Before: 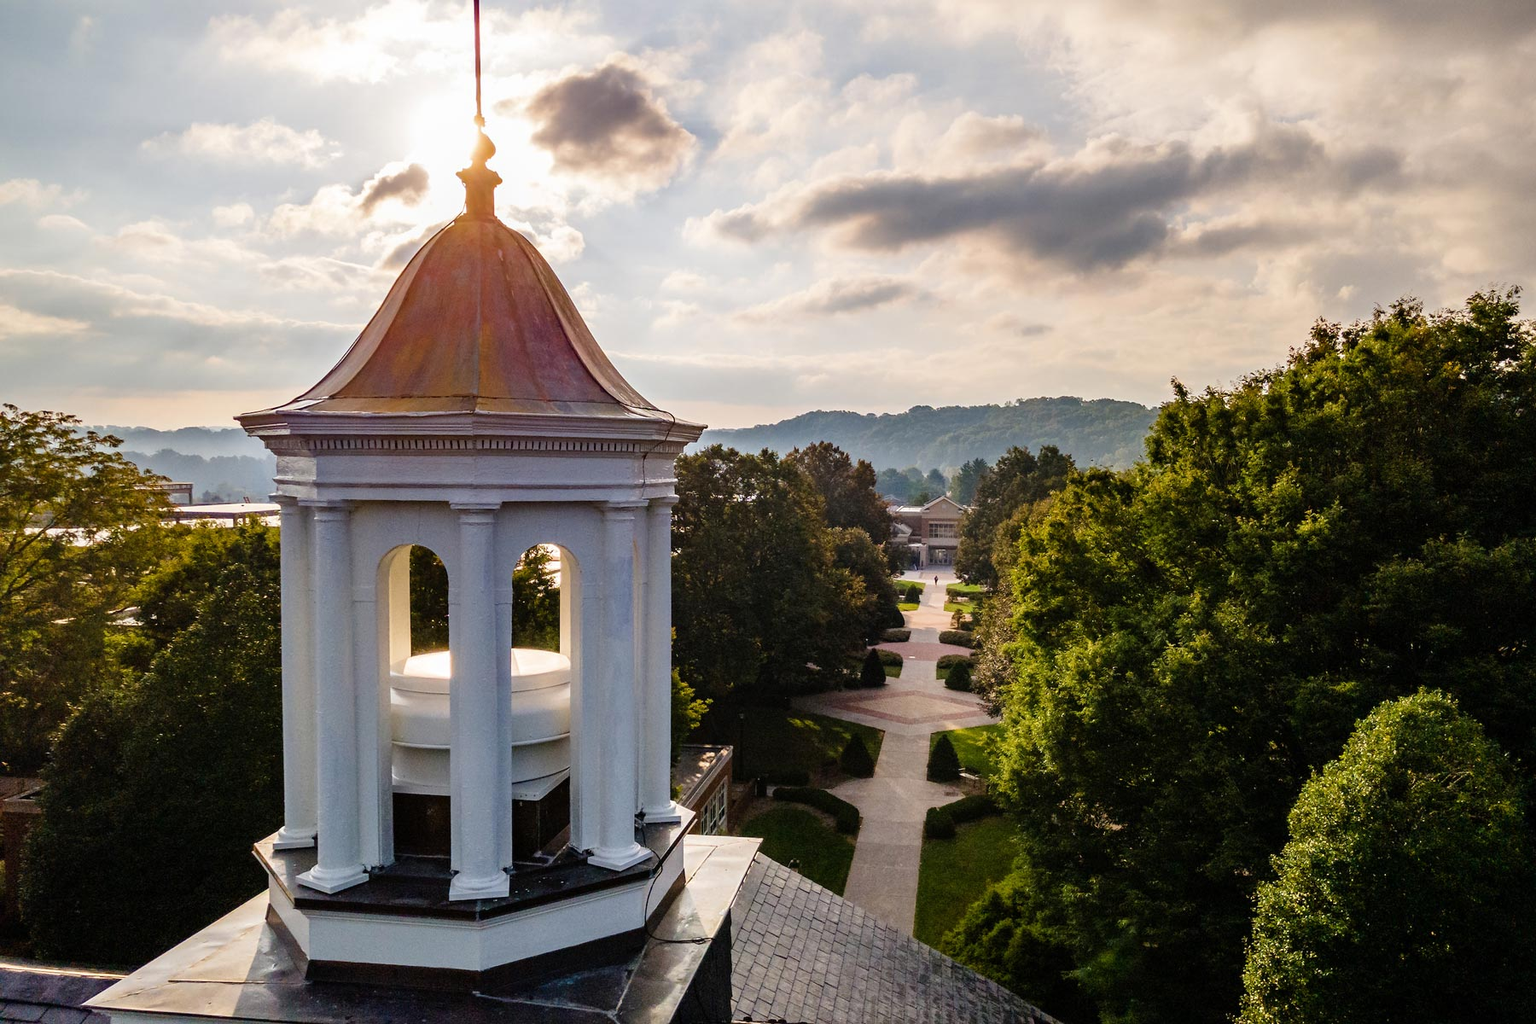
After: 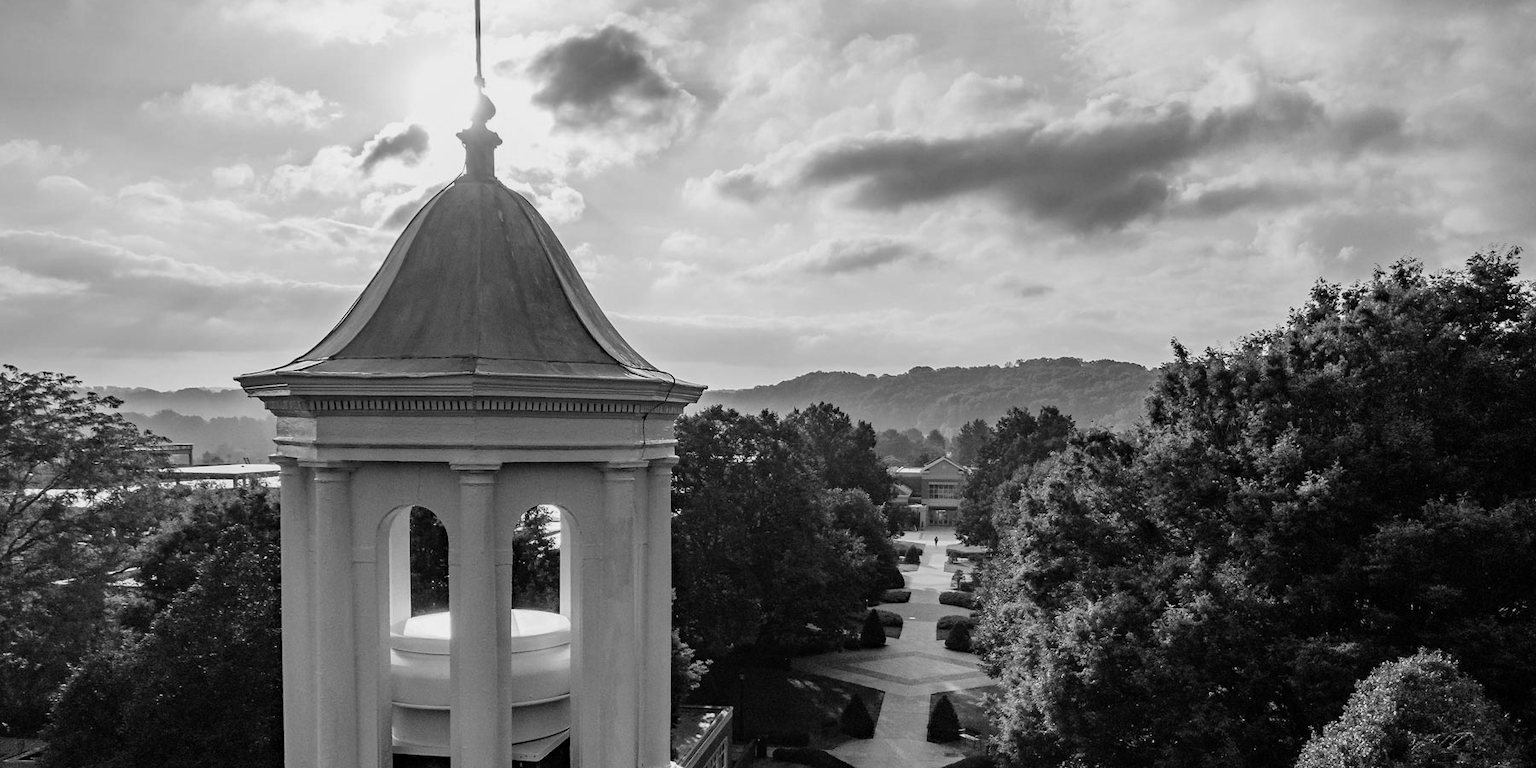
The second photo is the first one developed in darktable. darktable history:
monochrome: a -71.75, b 75.82
color correction: highlights a* -0.772, highlights b* -8.92
haze removal: strength 0.12, distance 0.25, compatibility mode true, adaptive false
crop: top 3.857%, bottom 21.132%
